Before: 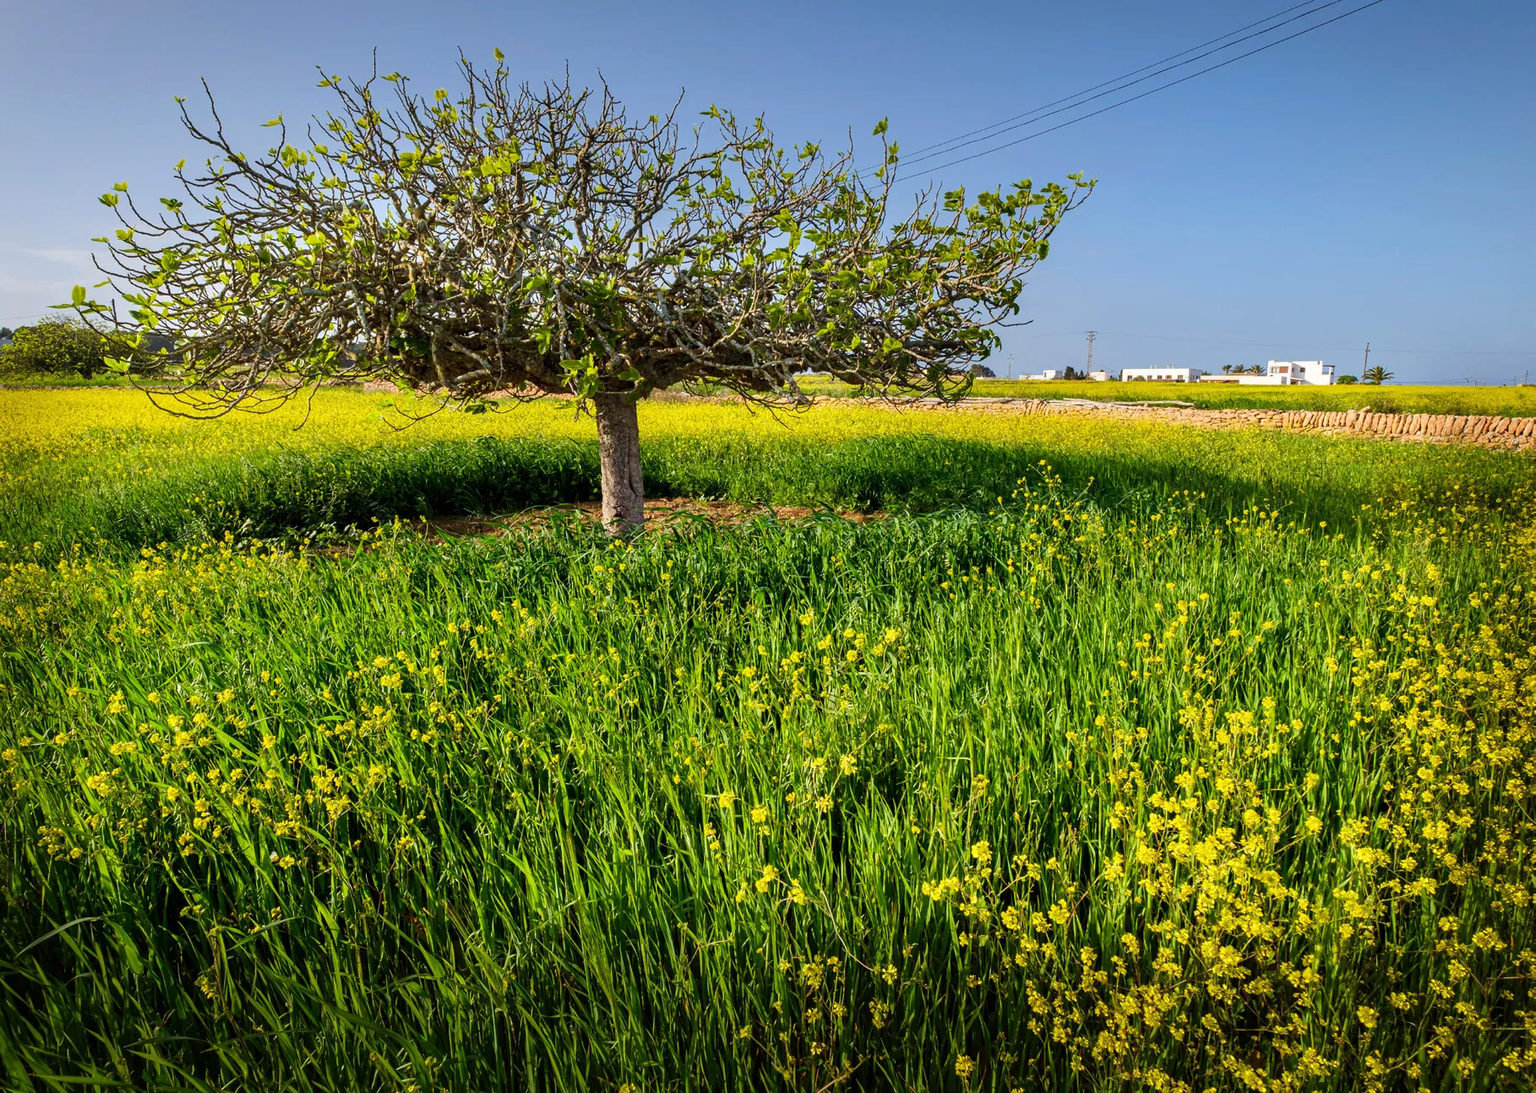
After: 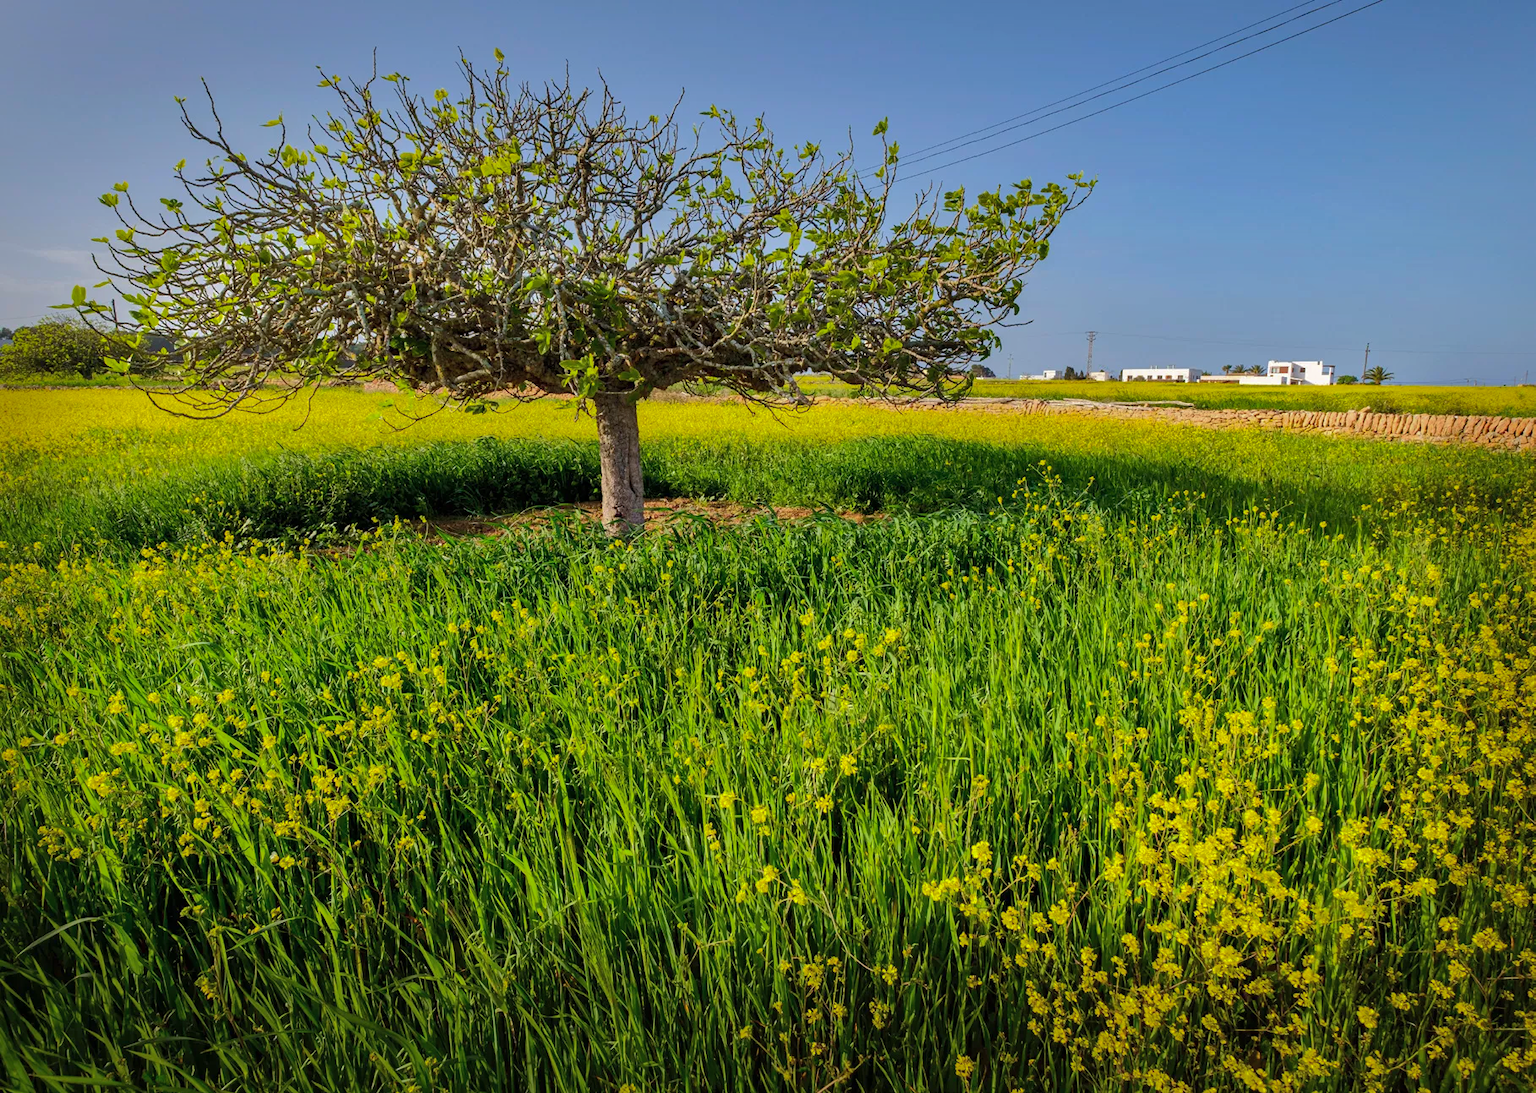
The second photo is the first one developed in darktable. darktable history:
shadows and highlights: shadows 38.01, highlights -74.7
